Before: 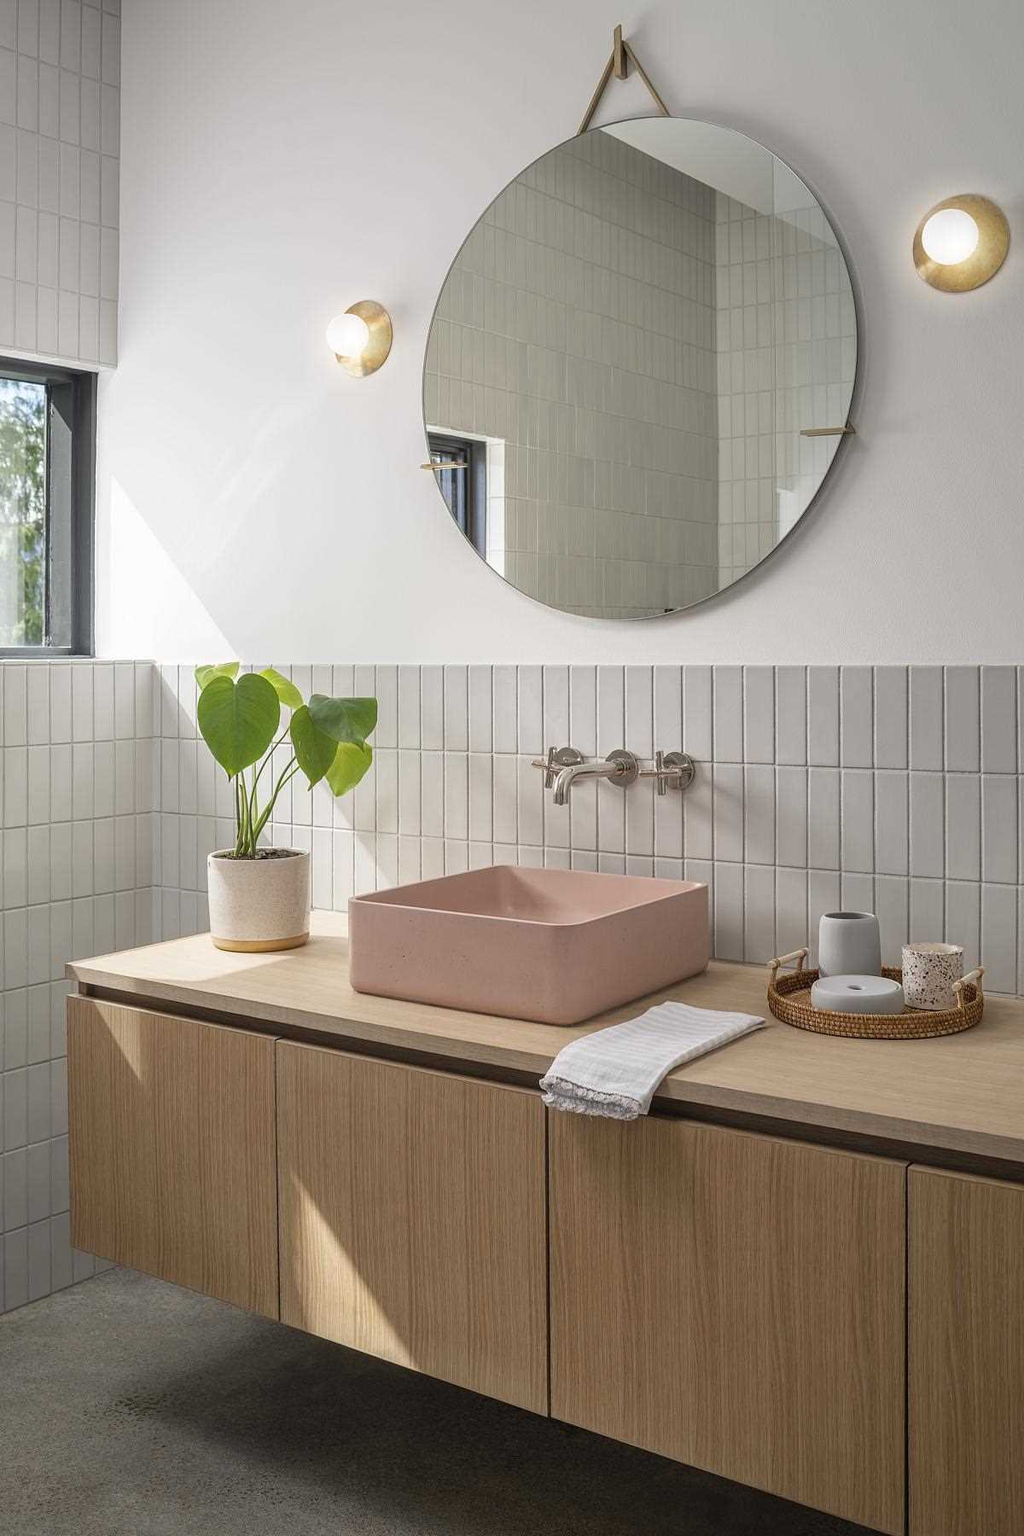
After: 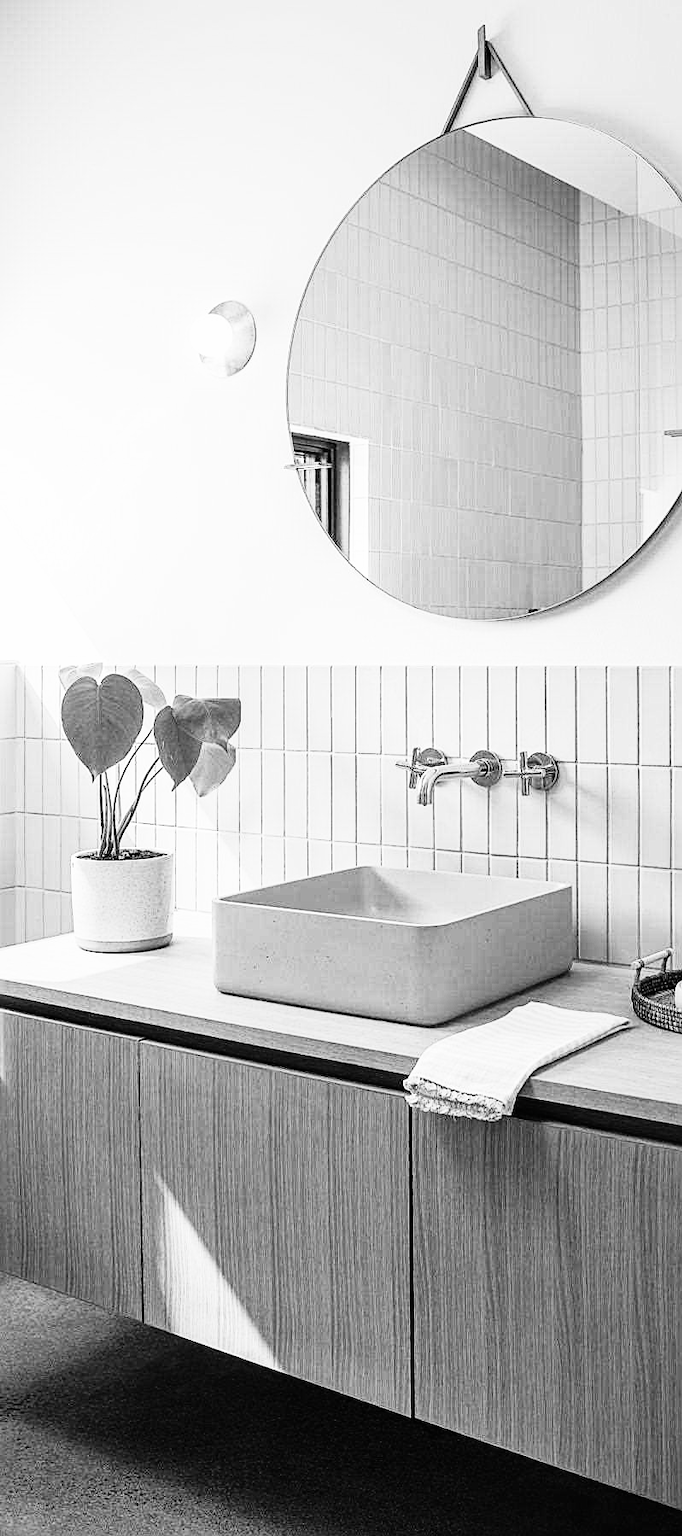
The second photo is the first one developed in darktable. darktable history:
crop and rotate: left 13.409%, right 19.924%
color calibration: output gray [0.21, 0.42, 0.37, 0], gray › normalize channels true, illuminant same as pipeline (D50), adaptation XYZ, x 0.346, y 0.359, gamut compression 0
sharpen: radius 2.167, amount 0.381, threshold 0
white balance: emerald 1
rgb curve: curves: ch0 [(0, 0) (0.21, 0.15) (0.24, 0.21) (0.5, 0.75) (0.75, 0.96) (0.89, 0.99) (1, 1)]; ch1 [(0, 0.02) (0.21, 0.13) (0.25, 0.2) (0.5, 0.67) (0.75, 0.9) (0.89, 0.97) (1, 1)]; ch2 [(0, 0.02) (0.21, 0.13) (0.25, 0.2) (0.5, 0.67) (0.75, 0.9) (0.89, 0.97) (1, 1)], compensate middle gray true
color zones: curves: ch1 [(0, 0.523) (0.143, 0.545) (0.286, 0.52) (0.429, 0.506) (0.571, 0.503) (0.714, 0.503) (0.857, 0.508) (1, 0.523)]
base curve: curves: ch0 [(0, 0) (0.989, 0.992)], preserve colors none
